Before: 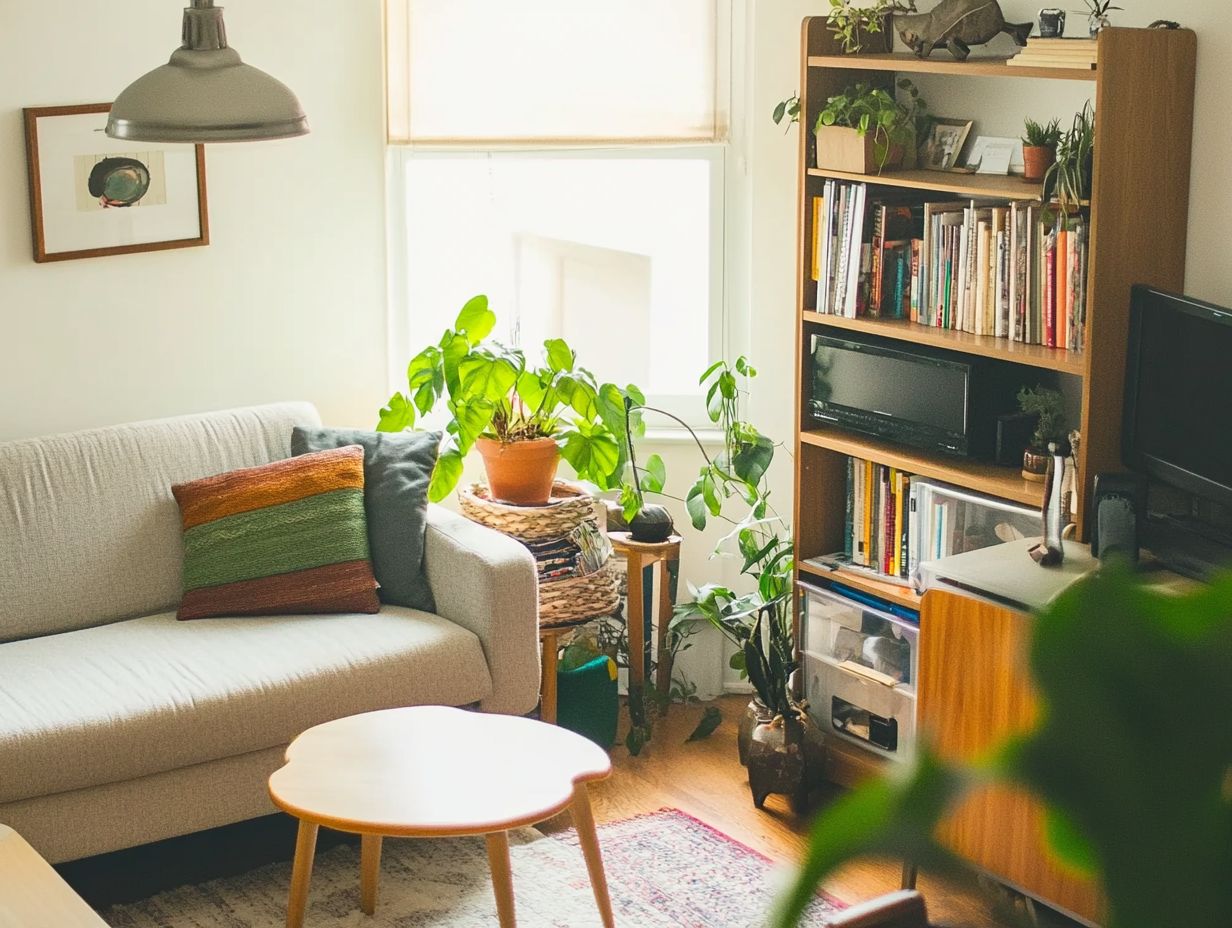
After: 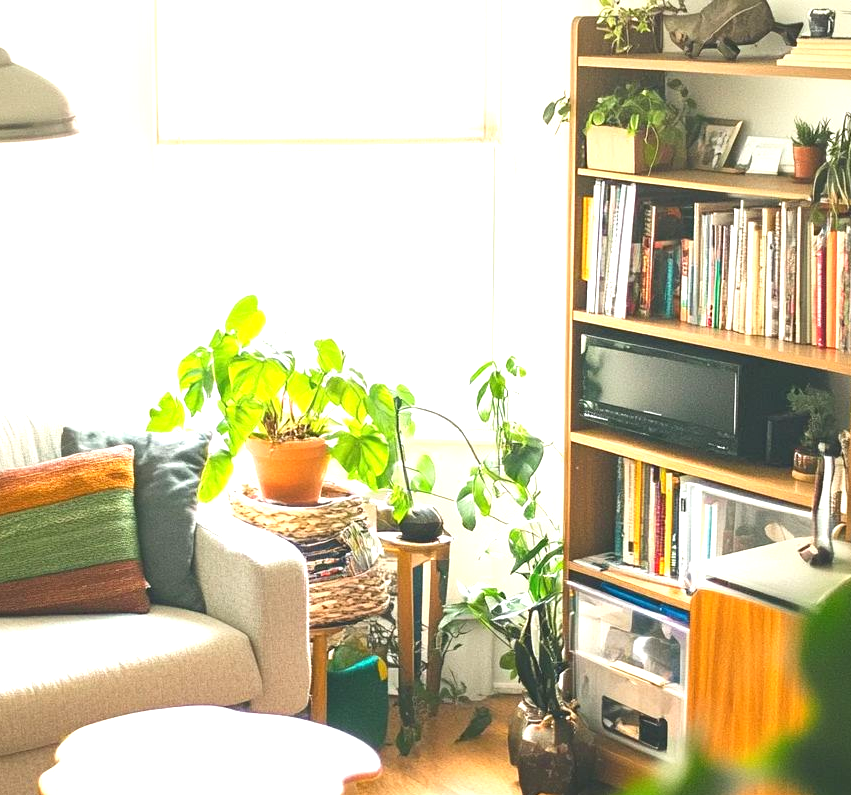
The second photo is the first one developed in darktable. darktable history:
crop: left 18.747%, right 12.148%, bottom 14.275%
exposure: exposure 0.95 EV, compensate highlight preservation false
